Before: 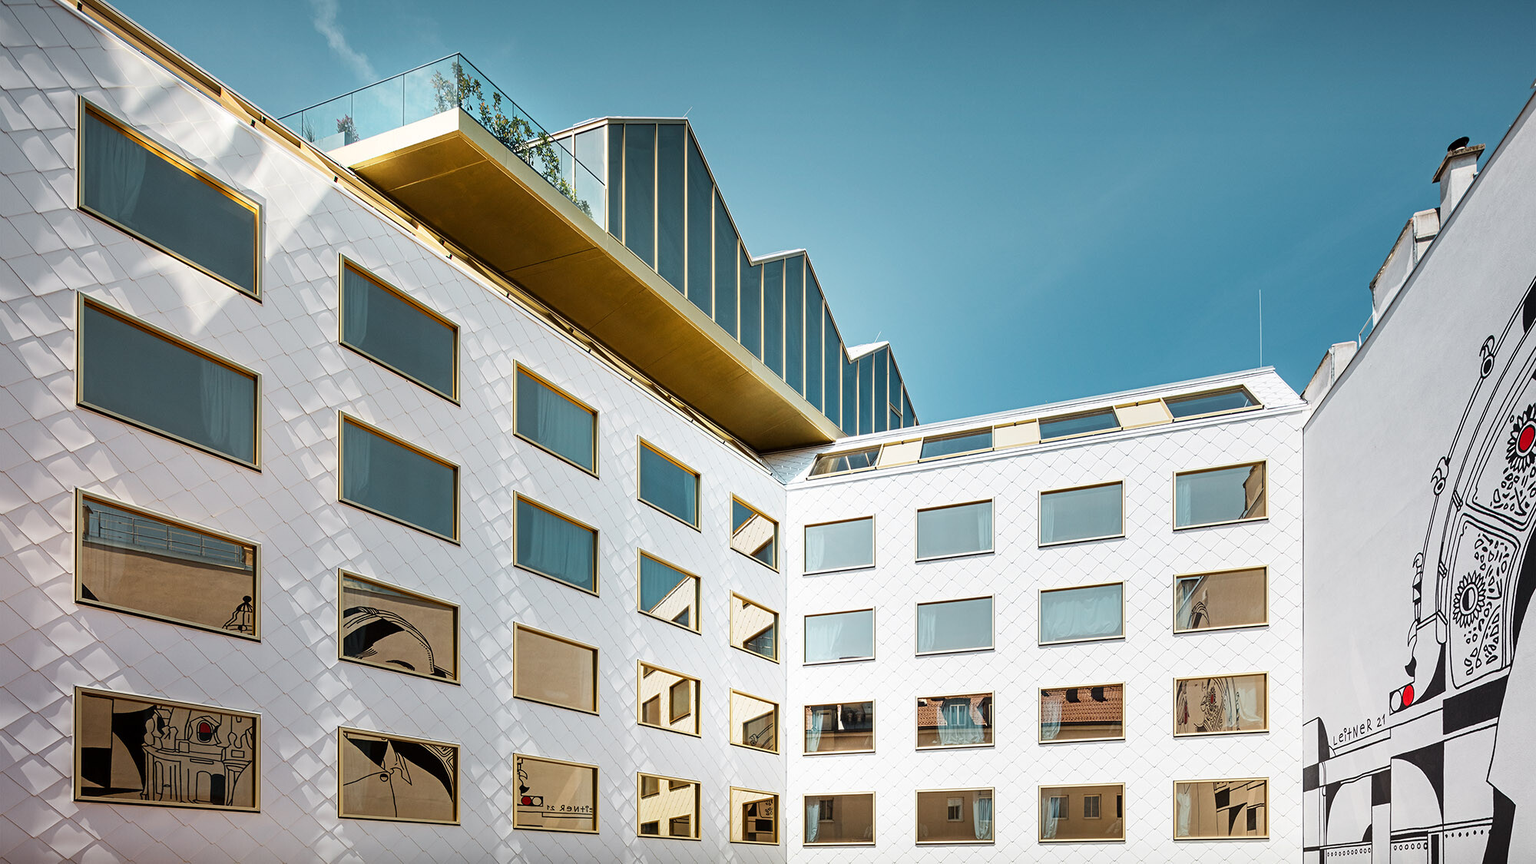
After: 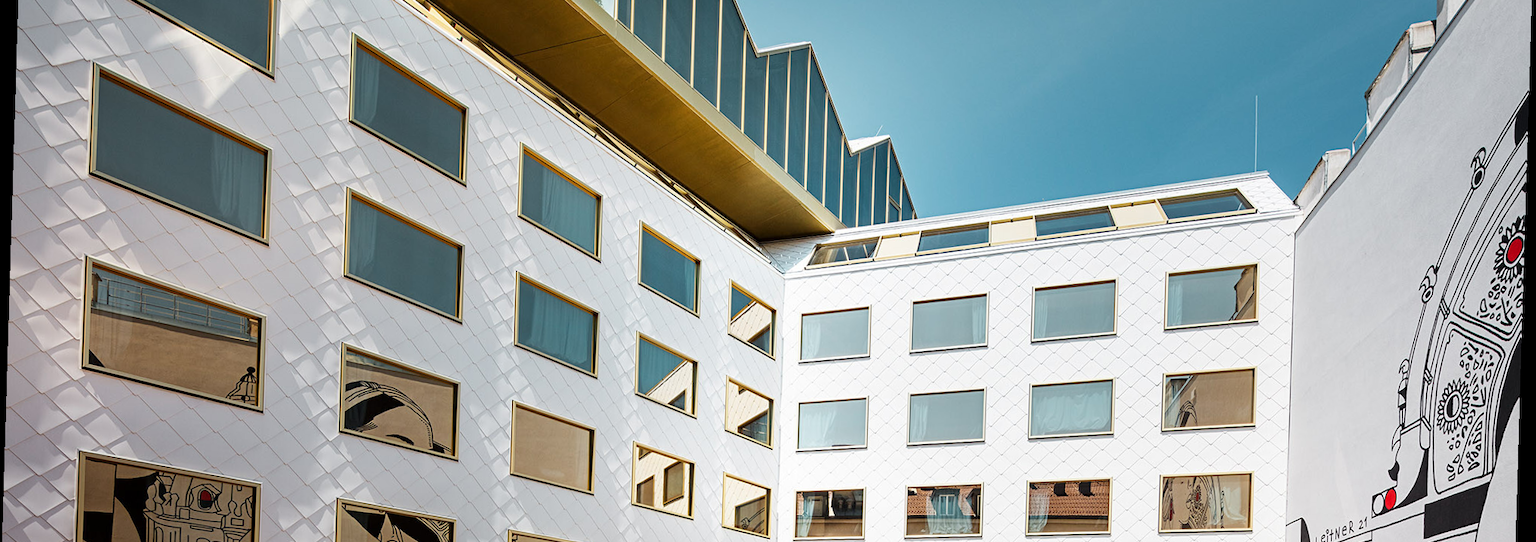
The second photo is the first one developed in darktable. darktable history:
rotate and perspective: rotation 1.72°, automatic cropping off
crop and rotate: top 25.357%, bottom 13.942%
